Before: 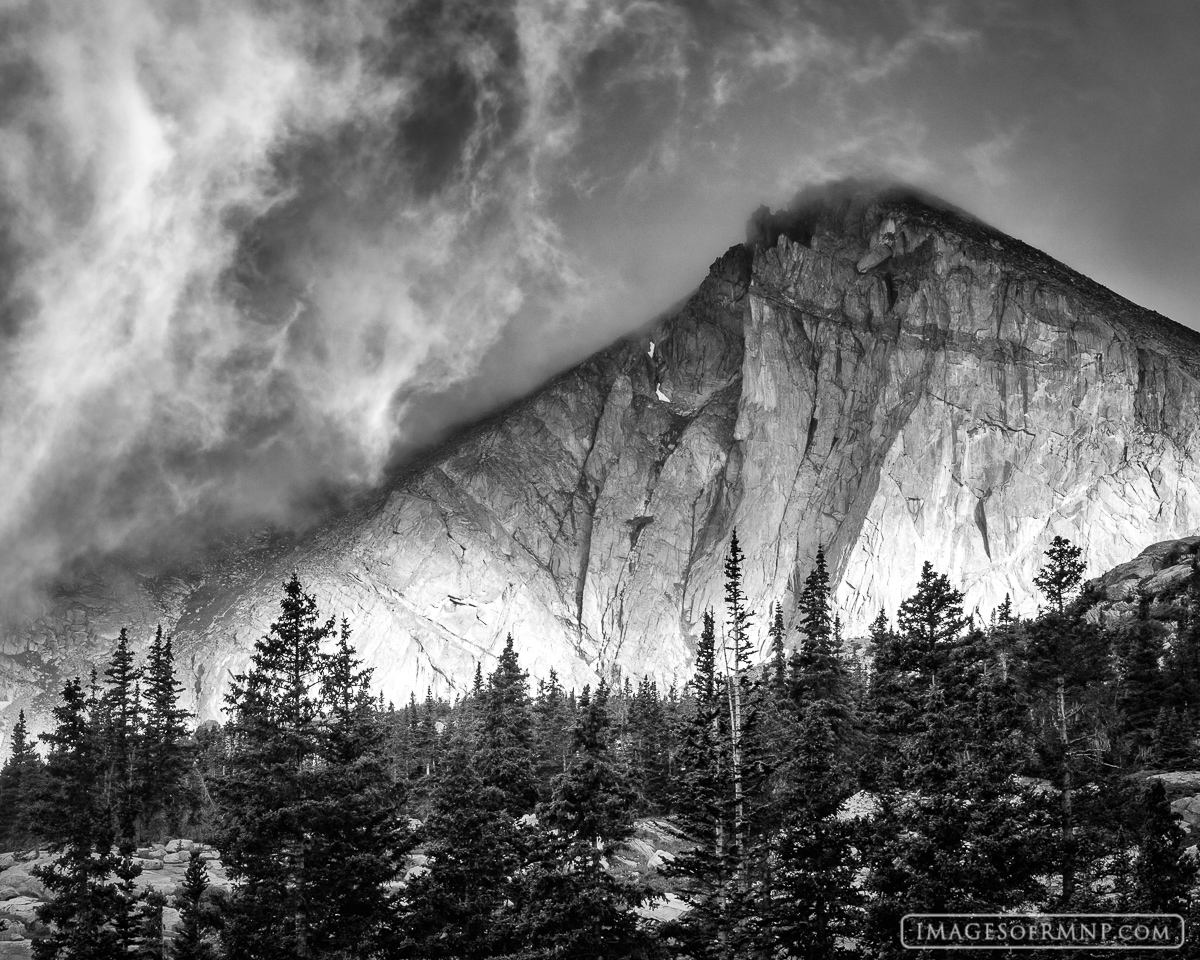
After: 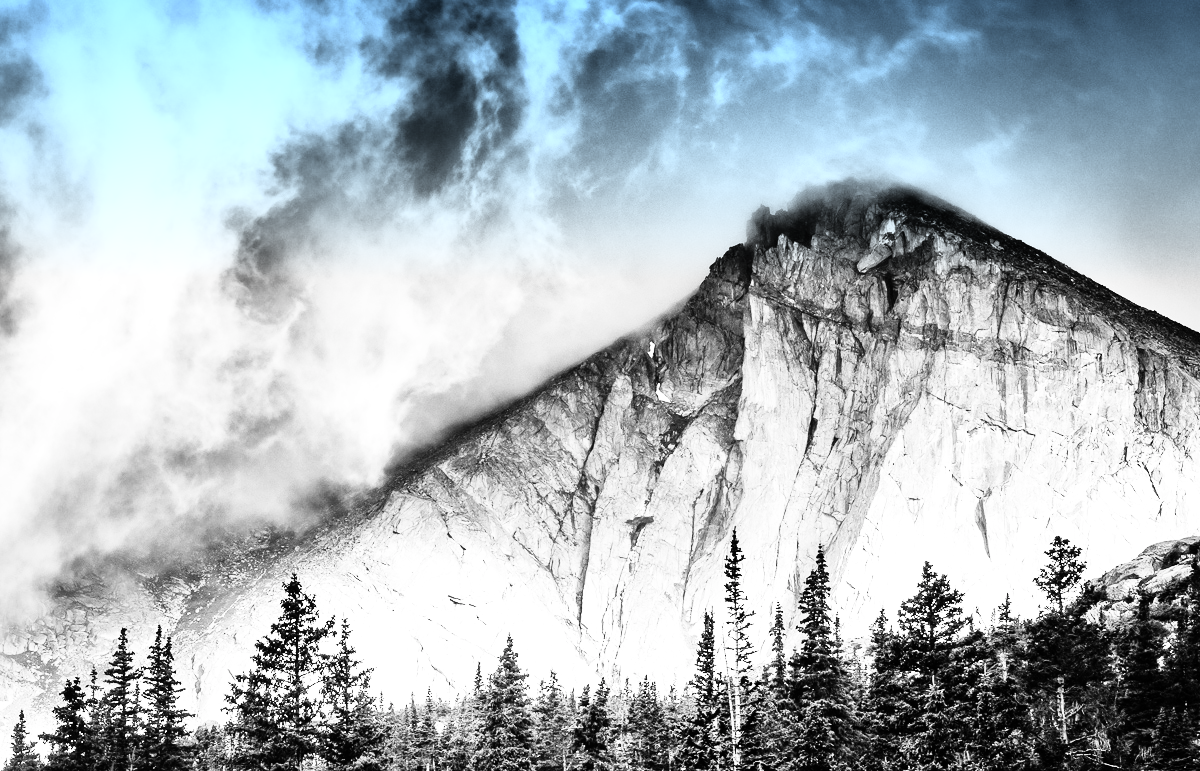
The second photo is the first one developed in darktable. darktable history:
graduated density: density 2.02 EV, hardness 44%, rotation 0.374°, offset 8.21, hue 208.8°, saturation 97%
exposure: exposure 0.493 EV, compensate highlight preservation false
rgb curve: curves: ch0 [(0, 0) (0.21, 0.15) (0.24, 0.21) (0.5, 0.75) (0.75, 0.96) (0.89, 0.99) (1, 1)]; ch1 [(0, 0.02) (0.21, 0.13) (0.25, 0.2) (0.5, 0.67) (0.75, 0.9) (0.89, 0.97) (1, 1)]; ch2 [(0, 0.02) (0.21, 0.13) (0.25, 0.2) (0.5, 0.67) (0.75, 0.9) (0.89, 0.97) (1, 1)], compensate middle gray true
crop: bottom 19.644%
